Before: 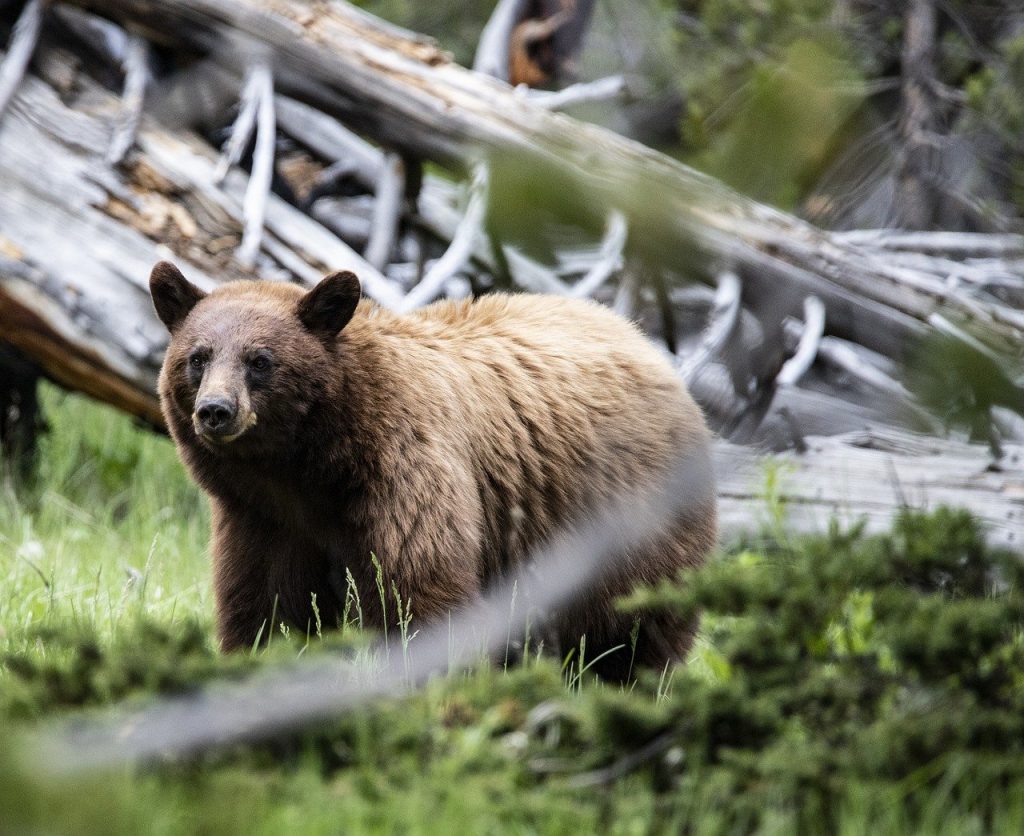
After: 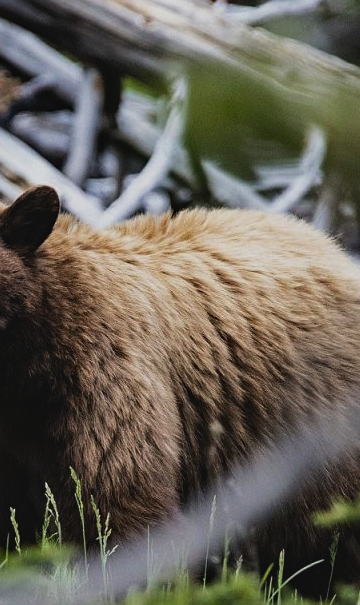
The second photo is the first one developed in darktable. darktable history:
crop and rotate: left 29.476%, top 10.214%, right 35.32%, bottom 17.333%
color zones: curves: ch1 [(0, 0.469) (0.01, 0.469) (0.12, 0.446) (0.248, 0.469) (0.5, 0.5) (0.748, 0.5) (0.99, 0.469) (1, 0.469)]
exposure: black level correction -0.015, exposure -0.5 EV, compensate highlight preservation false
tone equalizer: -8 EV 0.25 EV, -7 EV 0.417 EV, -6 EV 0.417 EV, -5 EV 0.25 EV, -3 EV -0.25 EV, -2 EV -0.417 EV, -1 EV -0.417 EV, +0 EV -0.25 EV, edges refinement/feathering 500, mask exposure compensation -1.57 EV, preserve details guided filter
tone curve: curves: ch0 [(0, 0) (0.003, 0.008) (0.011, 0.008) (0.025, 0.011) (0.044, 0.017) (0.069, 0.026) (0.1, 0.039) (0.136, 0.054) (0.177, 0.093) (0.224, 0.15) (0.277, 0.21) (0.335, 0.285) (0.399, 0.366) (0.468, 0.462) (0.543, 0.564) (0.623, 0.679) (0.709, 0.79) (0.801, 0.883) (0.898, 0.95) (1, 1)], preserve colors none
haze removal: compatibility mode true, adaptive false
sharpen: amount 0.2
